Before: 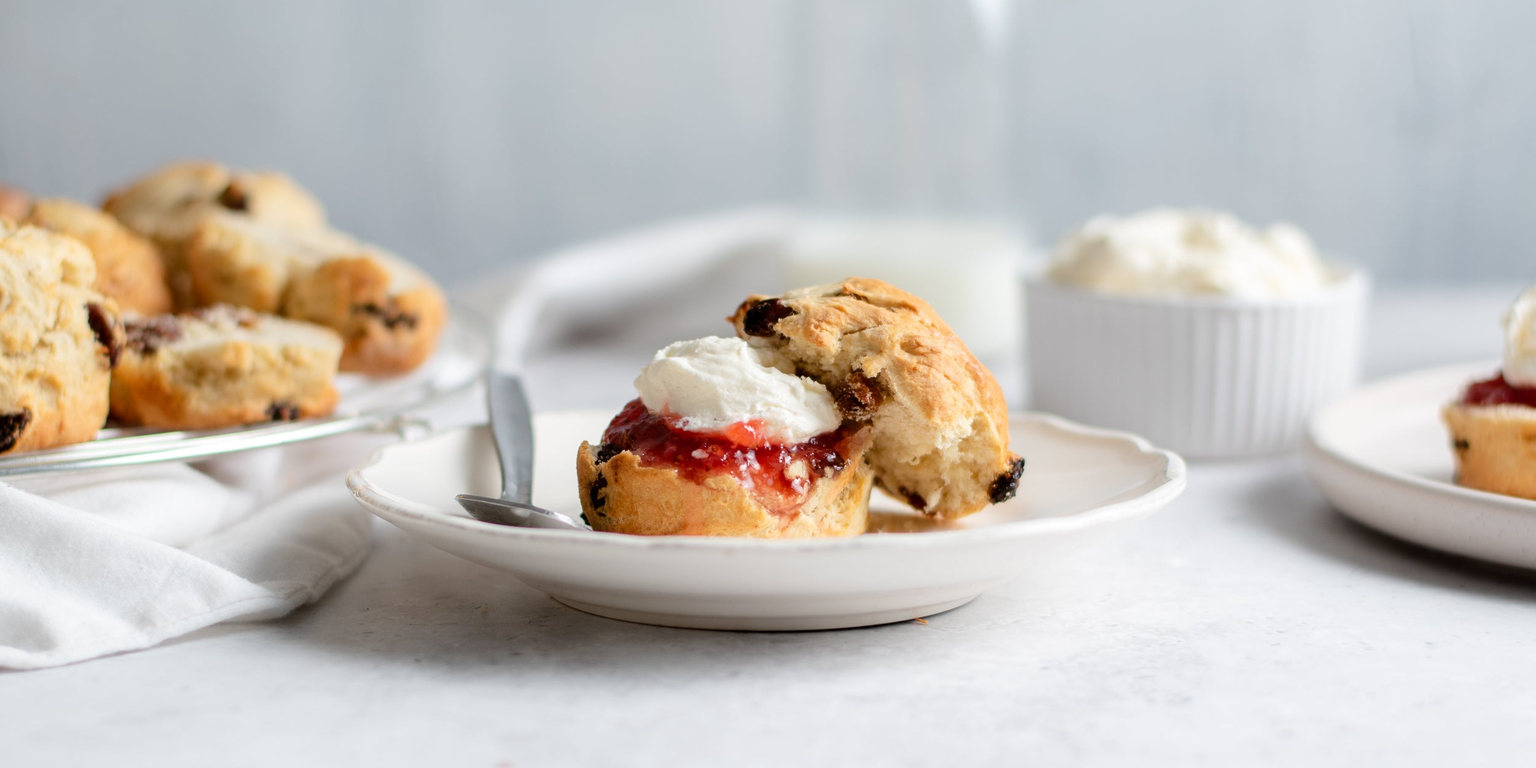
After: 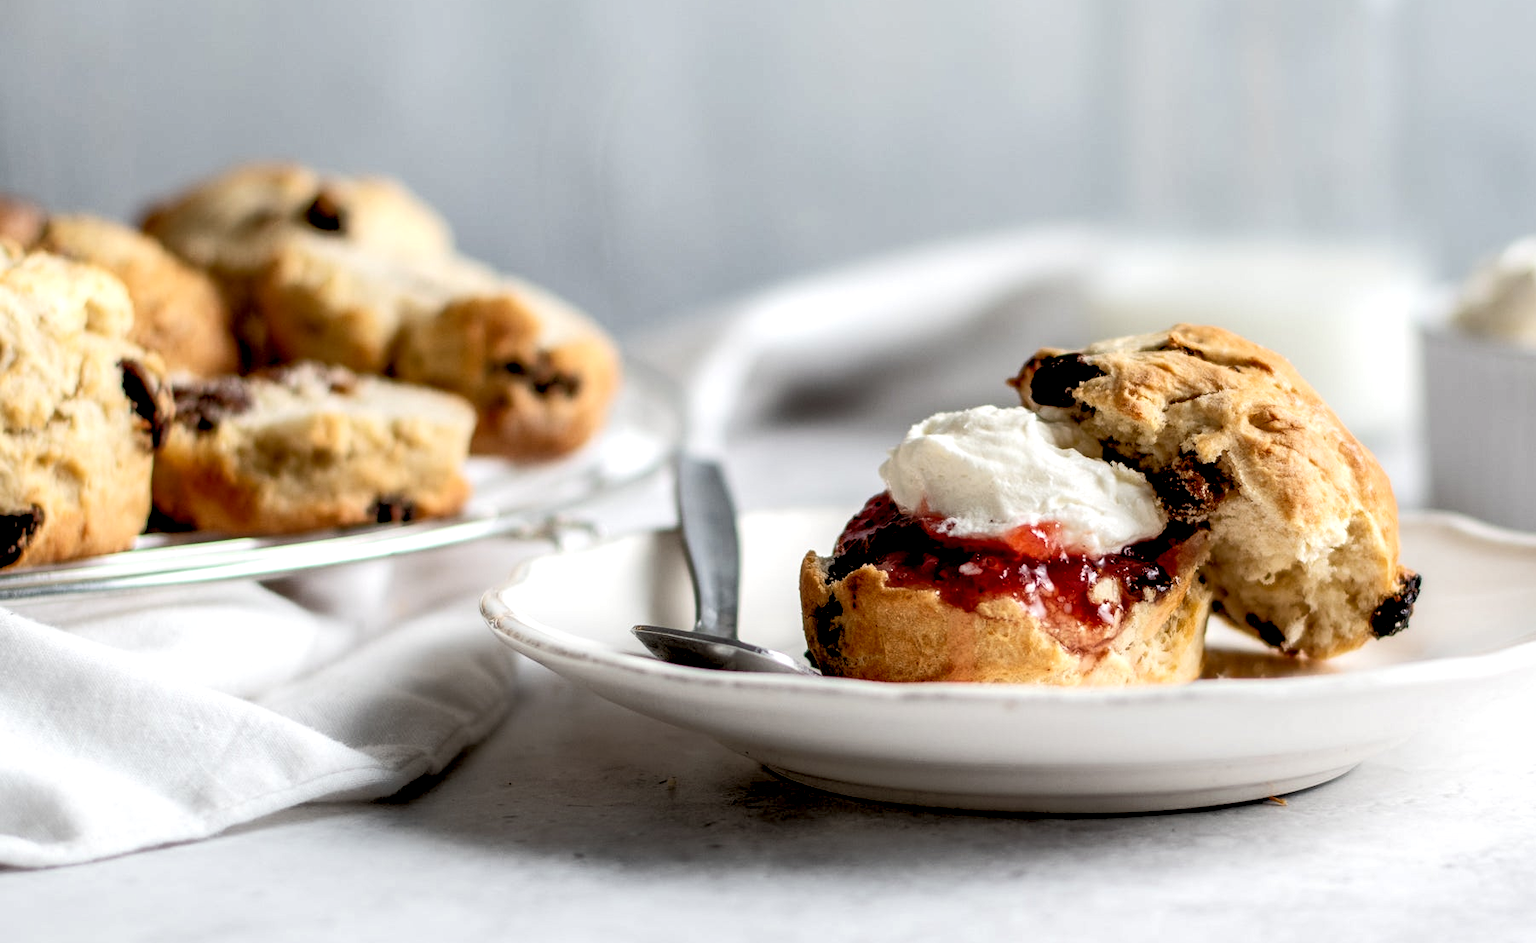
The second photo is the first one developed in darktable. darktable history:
exposure: compensate exposure bias true, compensate highlight preservation false
local contrast: highlights 81%, shadows 57%, detail 174%, midtone range 0.597
crop: top 5.757%, right 27.864%, bottom 5.577%
tone equalizer: -8 EV -1.86 EV, -7 EV -1.18 EV, -6 EV -1.61 EV, edges refinement/feathering 500, mask exposure compensation -1.57 EV, preserve details no
